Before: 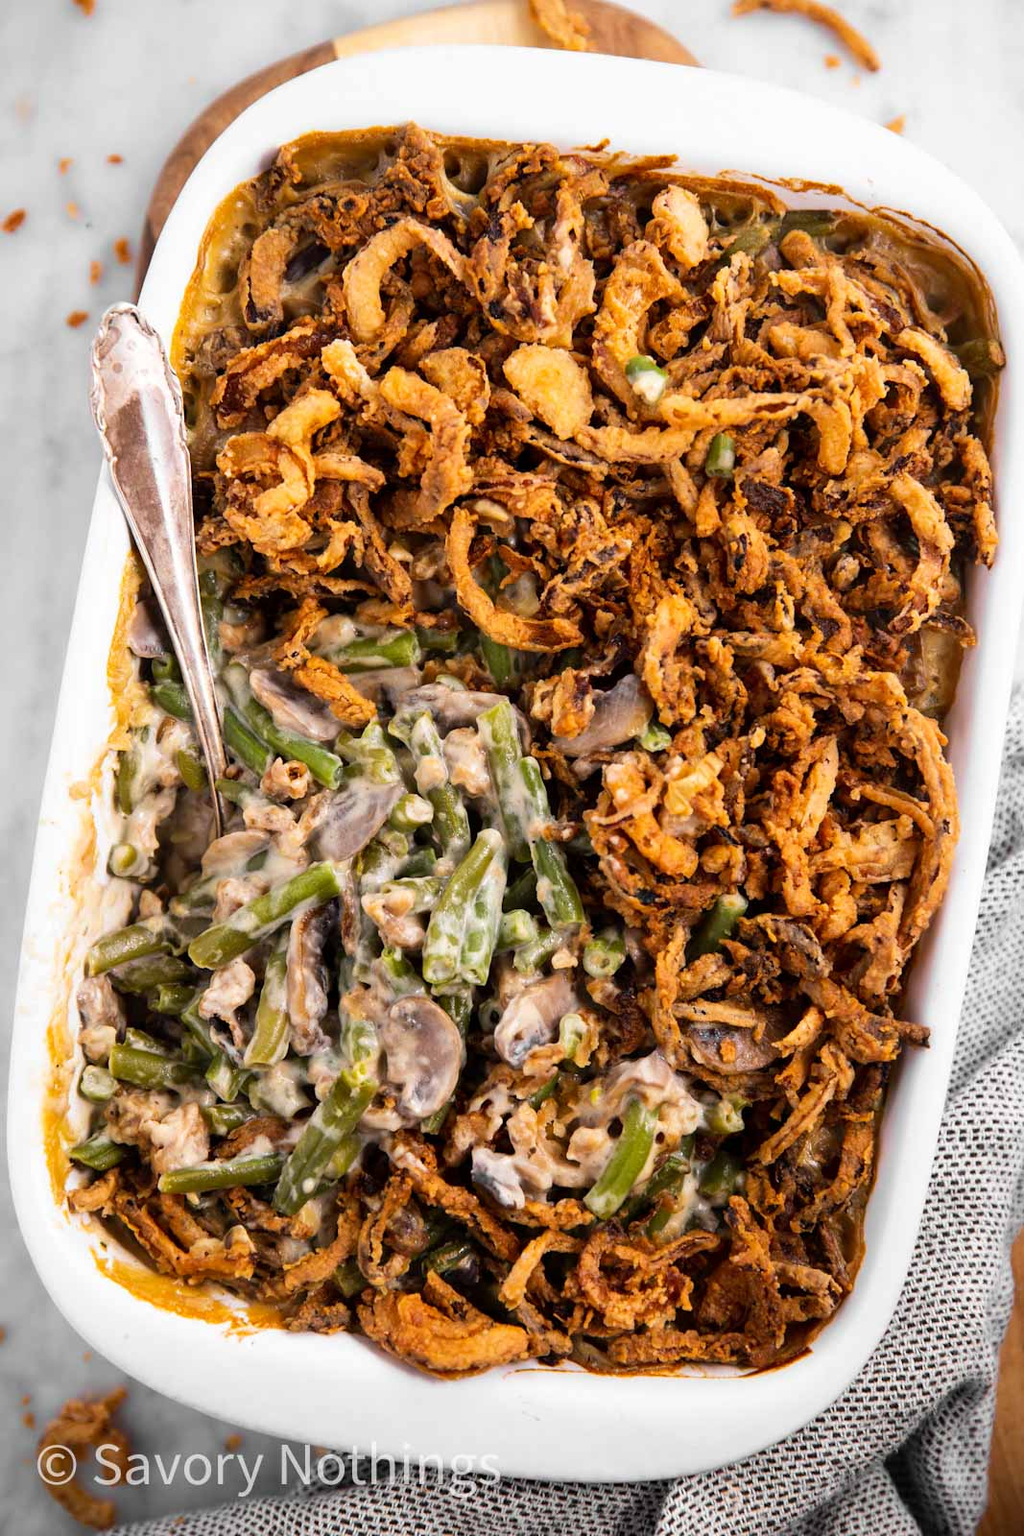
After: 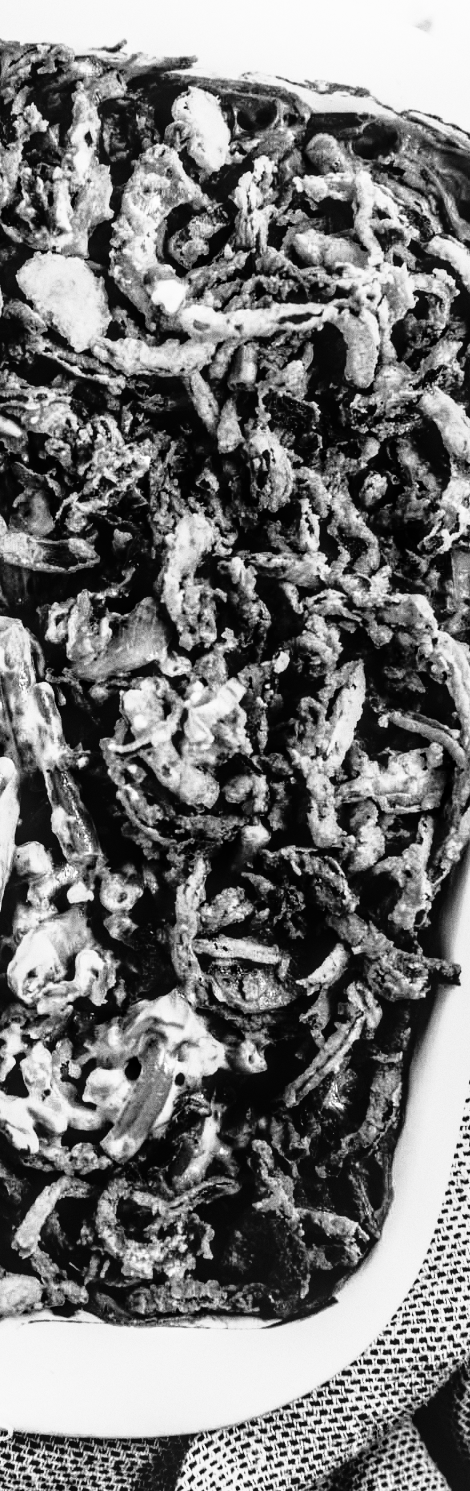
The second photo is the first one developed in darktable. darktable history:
crop: left 47.628%, top 6.643%, right 7.874%
tone curve: curves: ch0 [(0, 0) (0.003, 0.007) (0.011, 0.011) (0.025, 0.021) (0.044, 0.04) (0.069, 0.07) (0.1, 0.129) (0.136, 0.187) (0.177, 0.254) (0.224, 0.325) (0.277, 0.398) (0.335, 0.461) (0.399, 0.513) (0.468, 0.571) (0.543, 0.624) (0.623, 0.69) (0.709, 0.777) (0.801, 0.86) (0.898, 0.953) (1, 1)], preserve colors none
base curve: curves: ch0 [(0, 0) (0.026, 0.03) (0.109, 0.232) (0.351, 0.748) (0.669, 0.968) (1, 1)], preserve colors none
contrast brightness saturation: contrast 0.02, brightness -1, saturation -1
grain: coarseness 0.09 ISO
local contrast: on, module defaults
